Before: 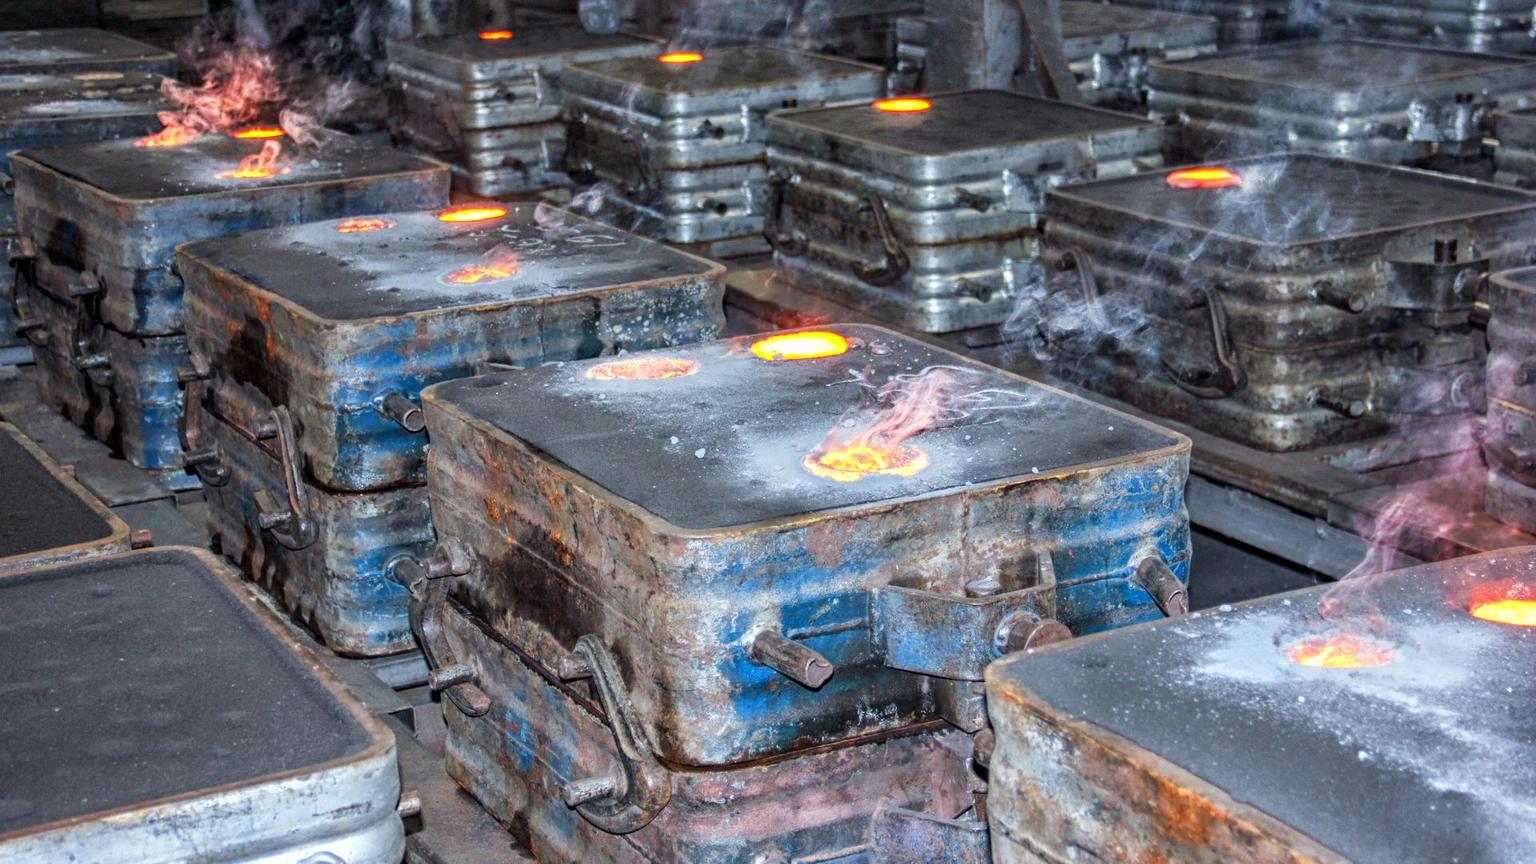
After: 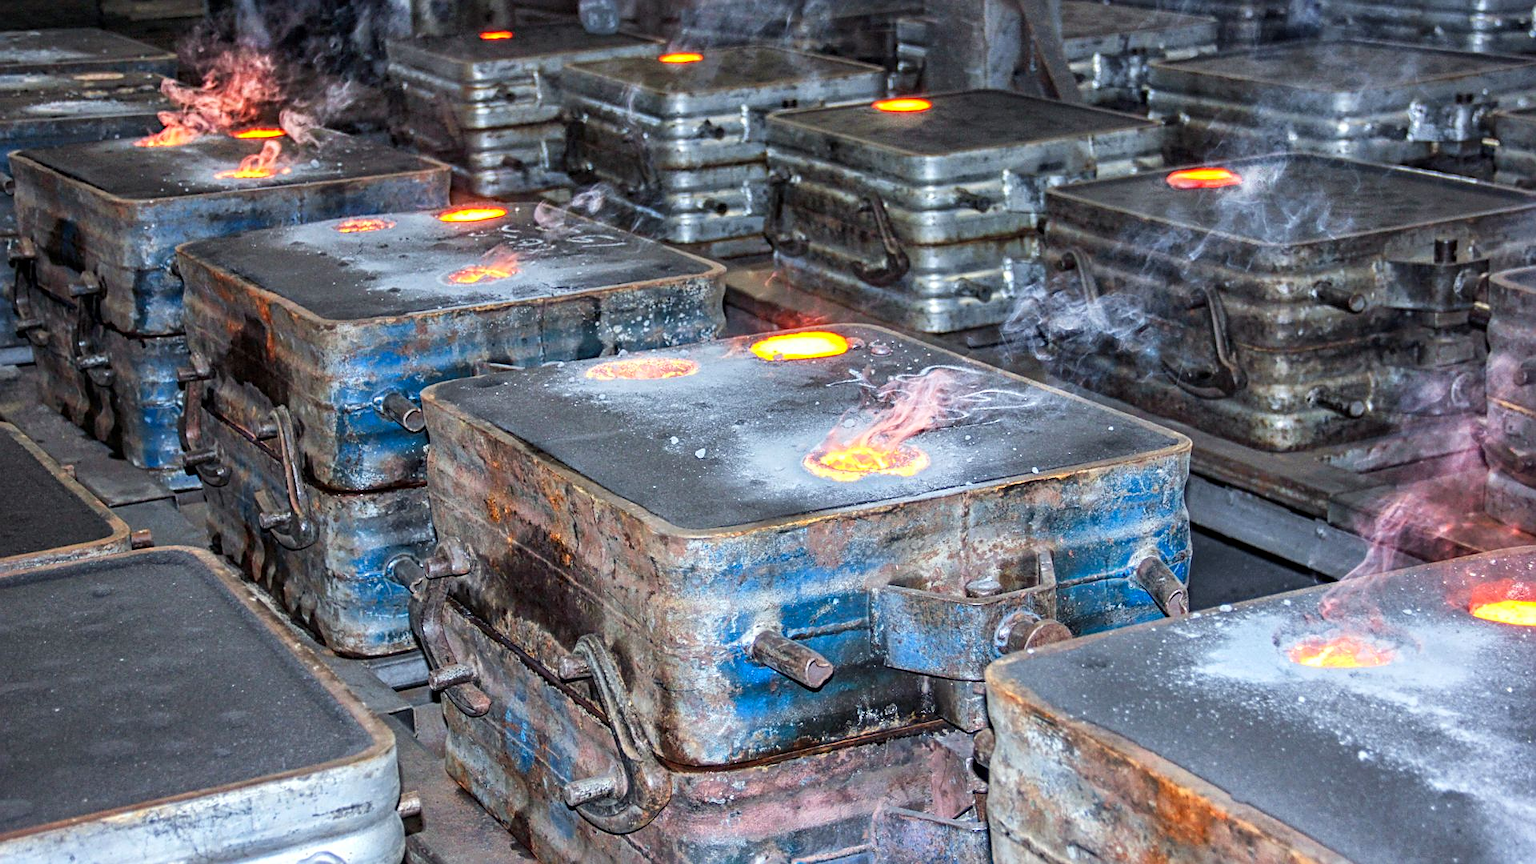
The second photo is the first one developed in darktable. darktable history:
contrast brightness saturation: contrast 0.1, brightness 0.03, saturation 0.09
sharpen: on, module defaults
